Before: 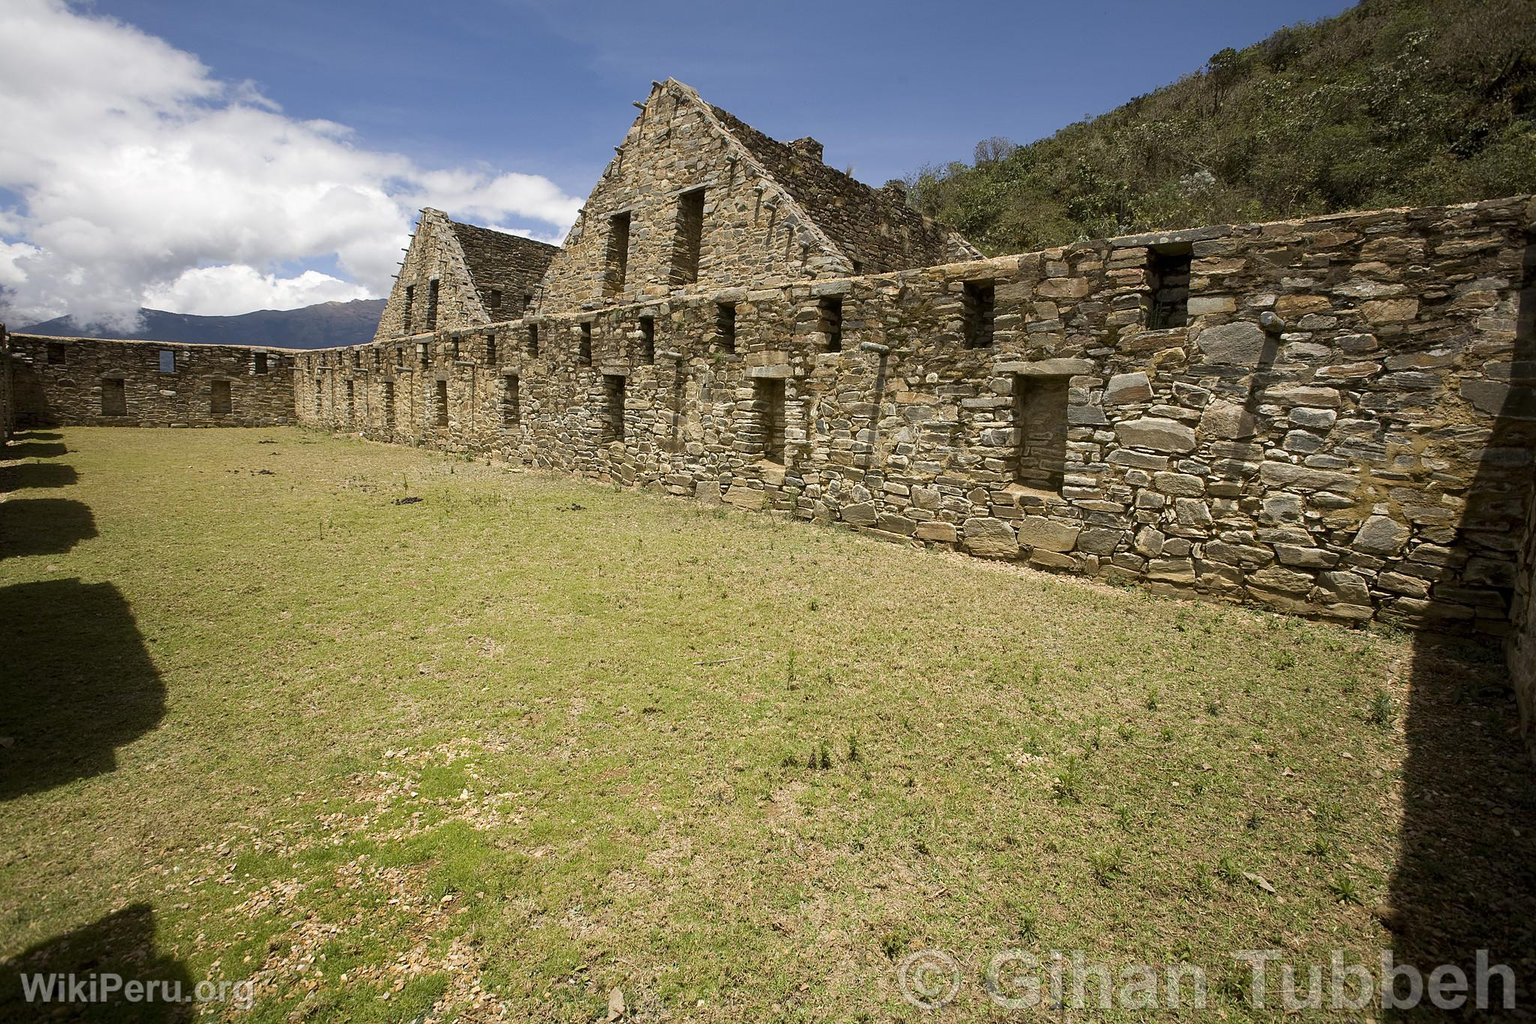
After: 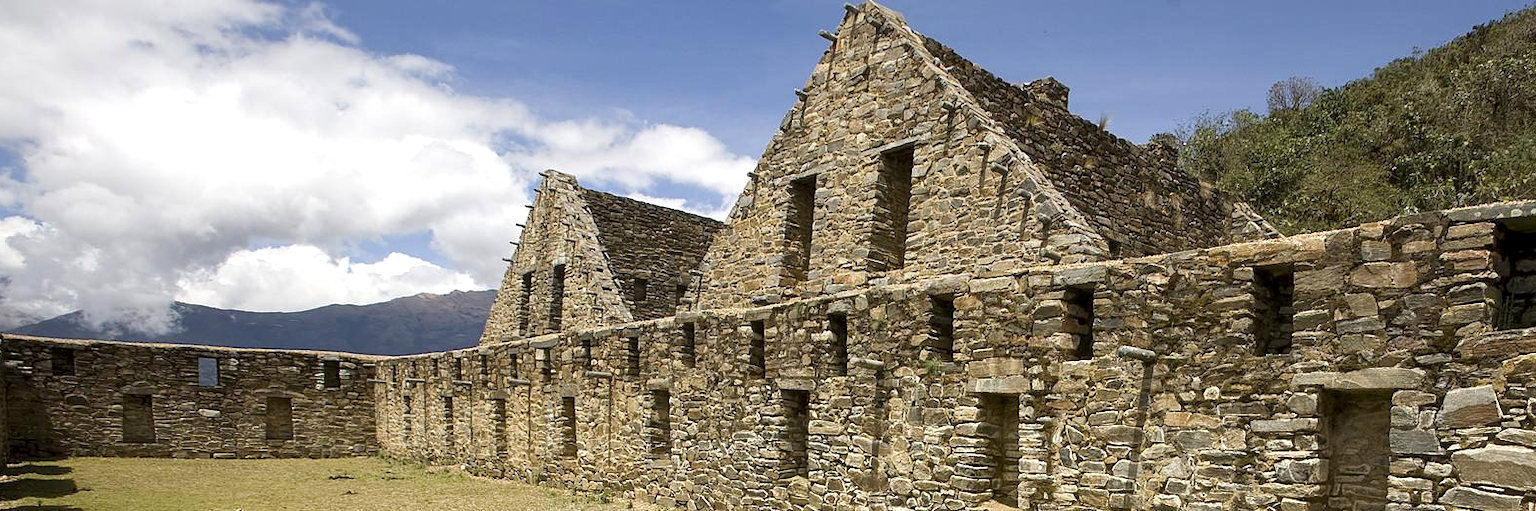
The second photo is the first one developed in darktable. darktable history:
crop: left 0.579%, top 7.627%, right 23.167%, bottom 54.275%
local contrast: highlights 100%, shadows 100%, detail 120%, midtone range 0.2
exposure: exposure 0.2 EV, compensate highlight preservation false
